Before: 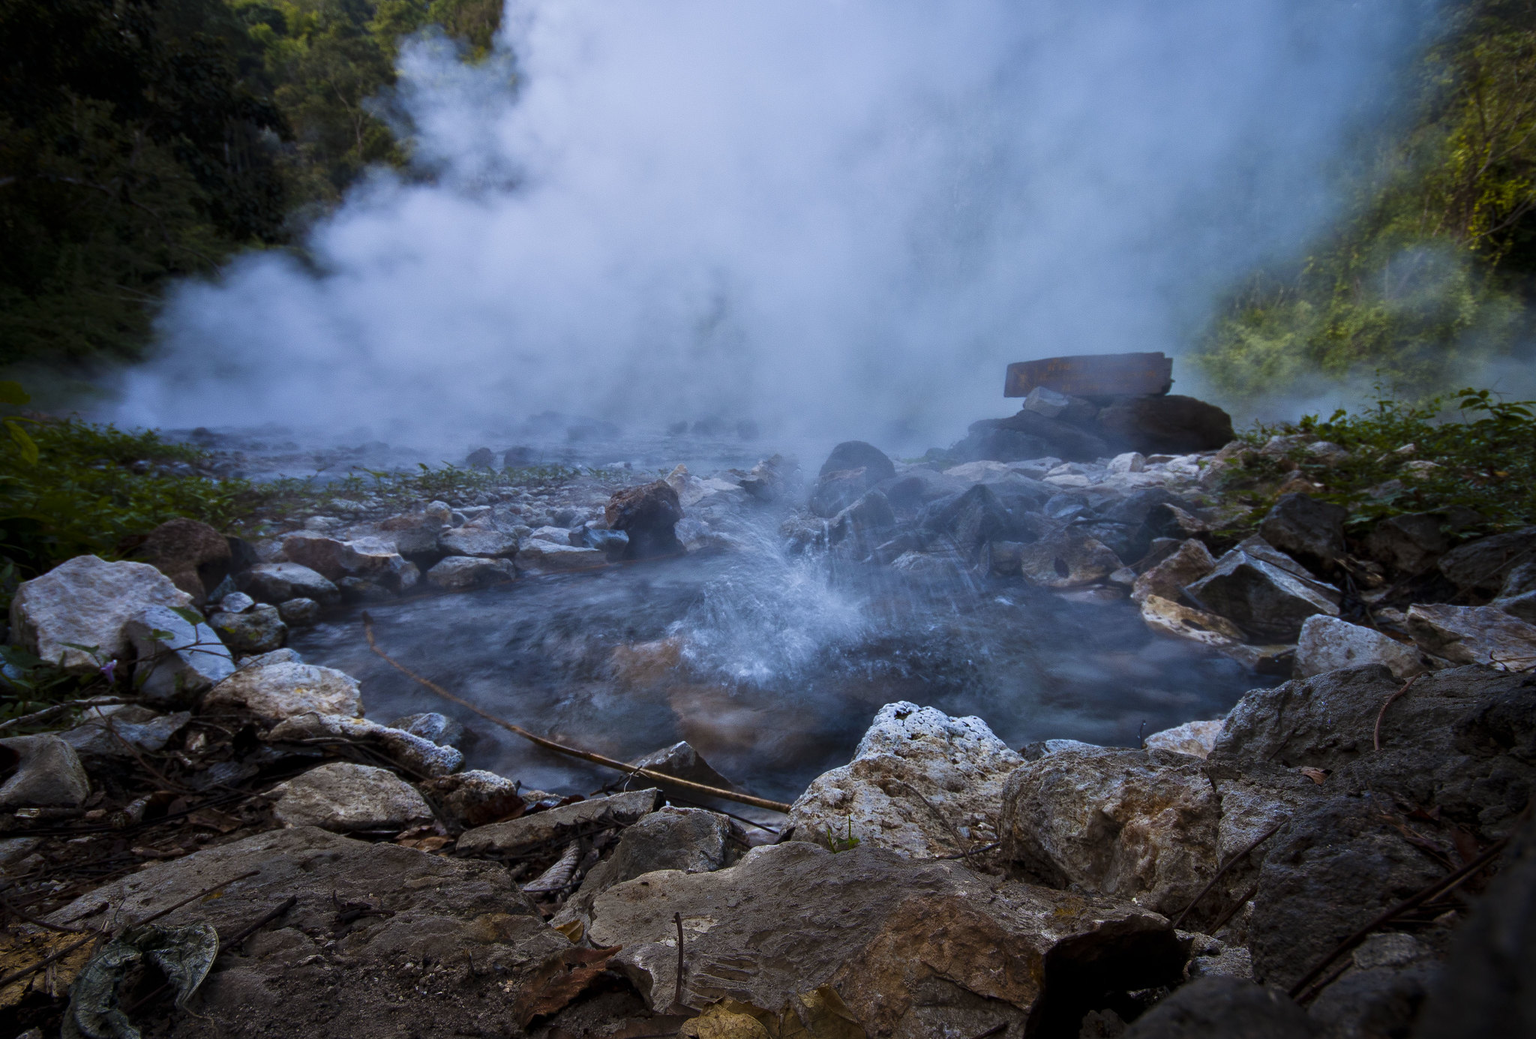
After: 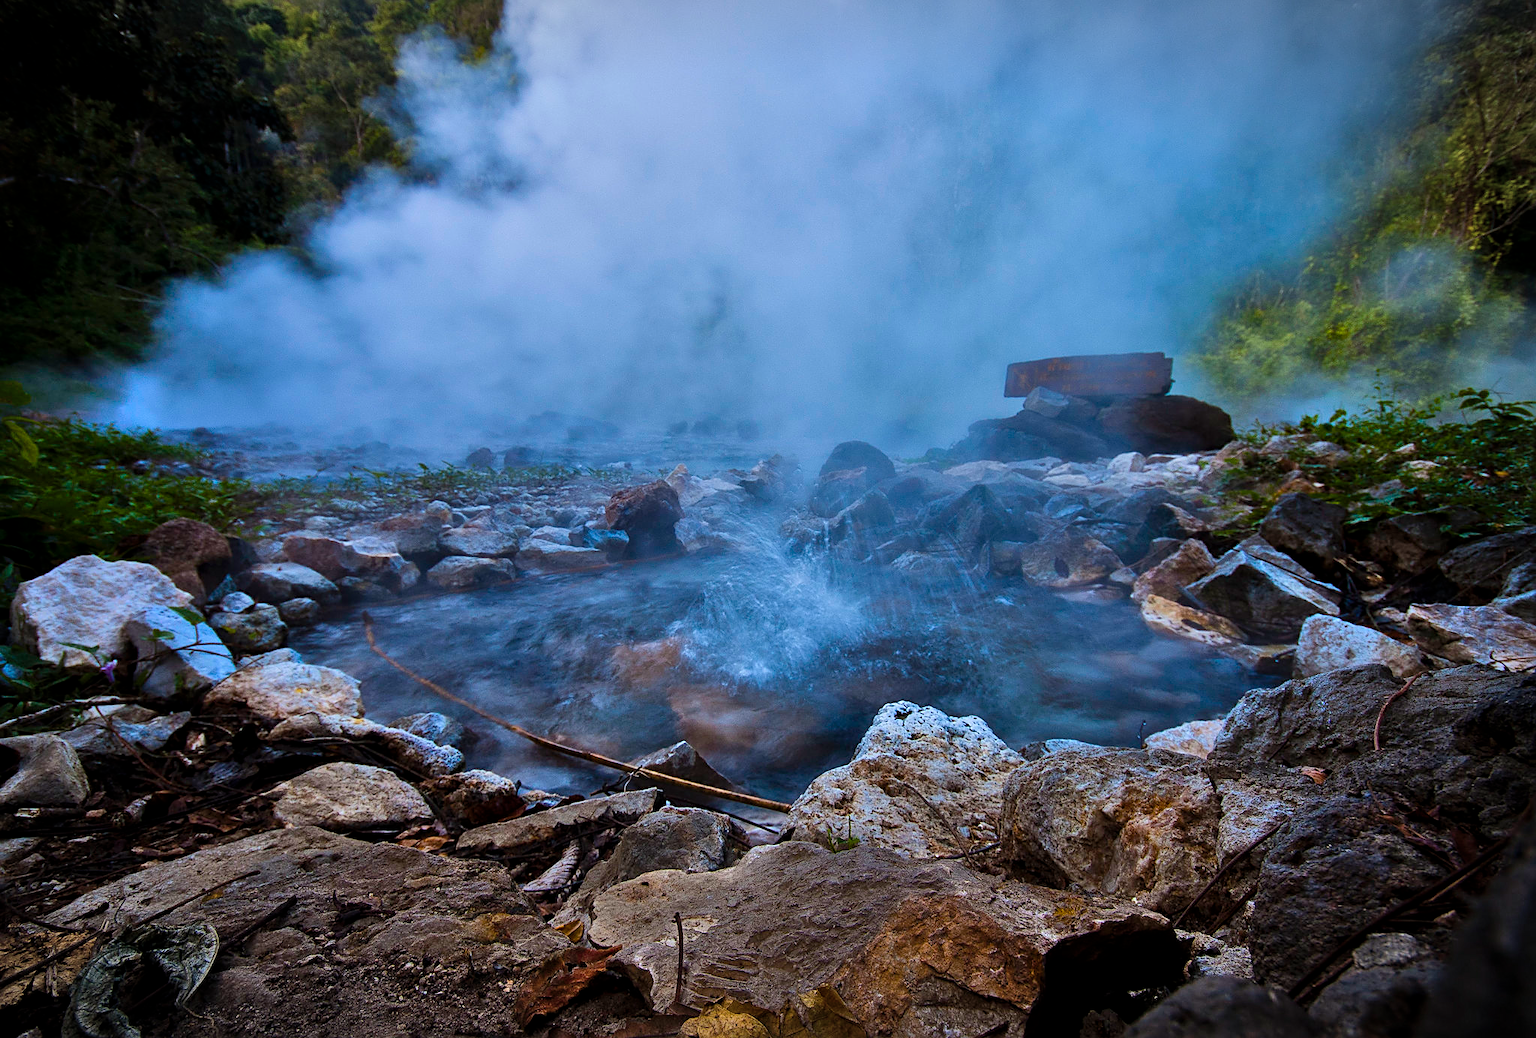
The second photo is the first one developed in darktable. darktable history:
color balance rgb: perceptual saturation grading › global saturation 30%, global vibrance 20%
shadows and highlights: soften with gaussian
bloom: size 9%, threshold 100%, strength 7%
sharpen: on, module defaults
vignetting: fall-off start 87%, automatic ratio true
